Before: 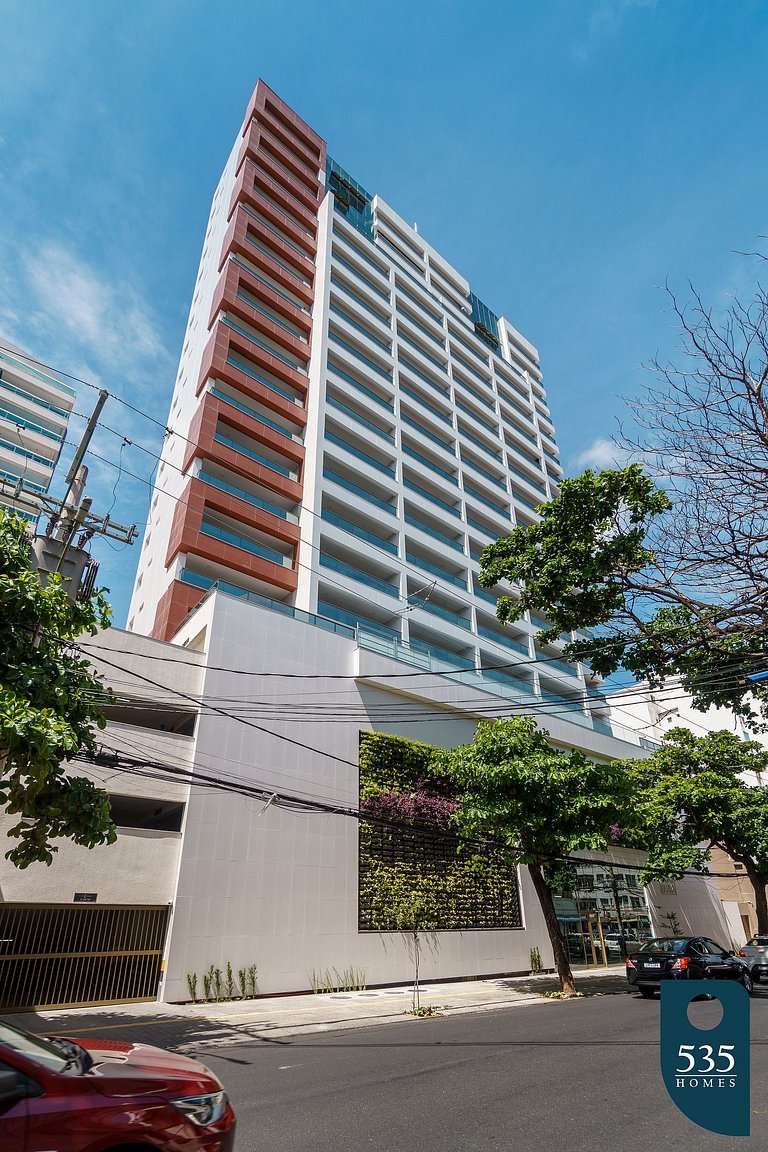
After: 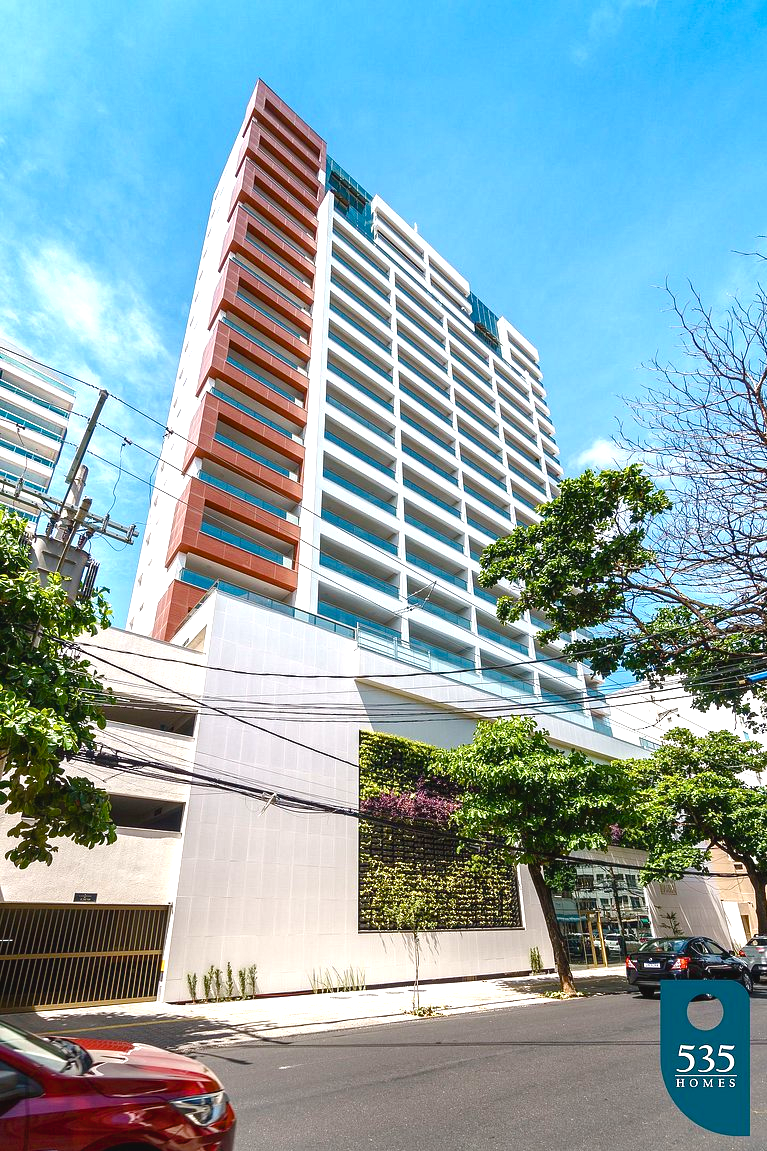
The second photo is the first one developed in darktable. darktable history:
color balance rgb: shadows lift › chroma 0.708%, shadows lift › hue 111.46°, linear chroma grading › global chroma 9.081%, perceptual saturation grading › global saturation 20%, perceptual saturation grading › highlights -25.019%, perceptual saturation grading › shadows 23.974%
contrast brightness saturation: contrast -0.086, brightness -0.043, saturation -0.111
exposure: black level correction 0, exposure 1.182 EV, compensate highlight preservation false
shadows and highlights: radius 125.08, shadows 30.32, highlights -30.73, highlights color adjustment 78.64%, low approximation 0.01, soften with gaussian
crop: left 0.054%
